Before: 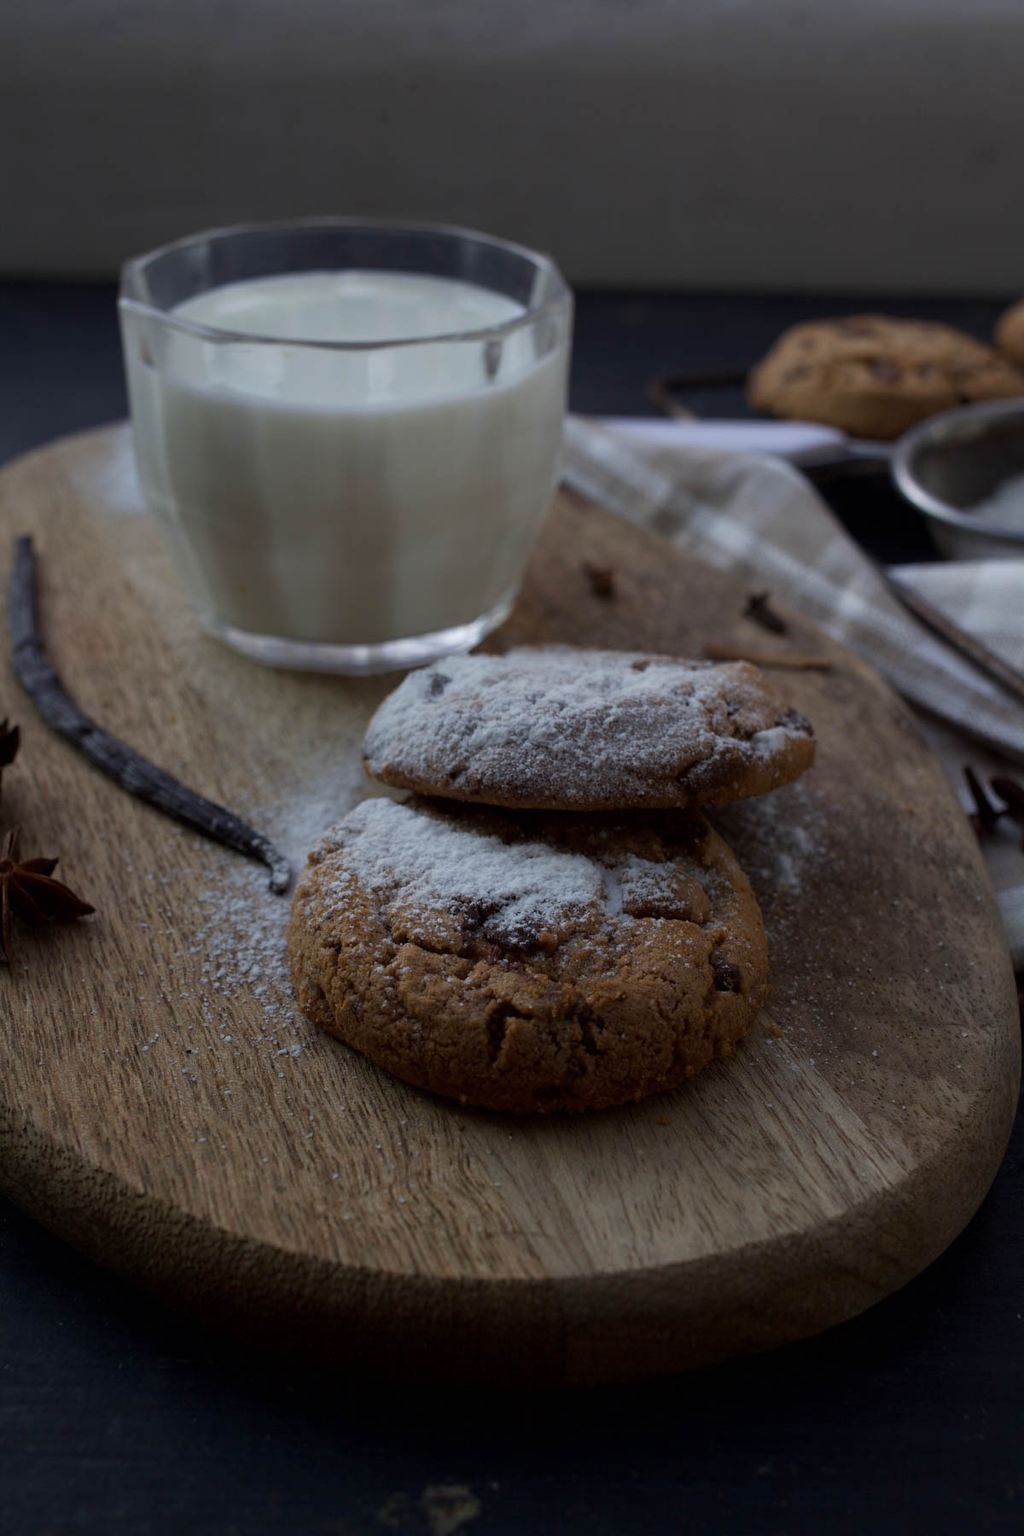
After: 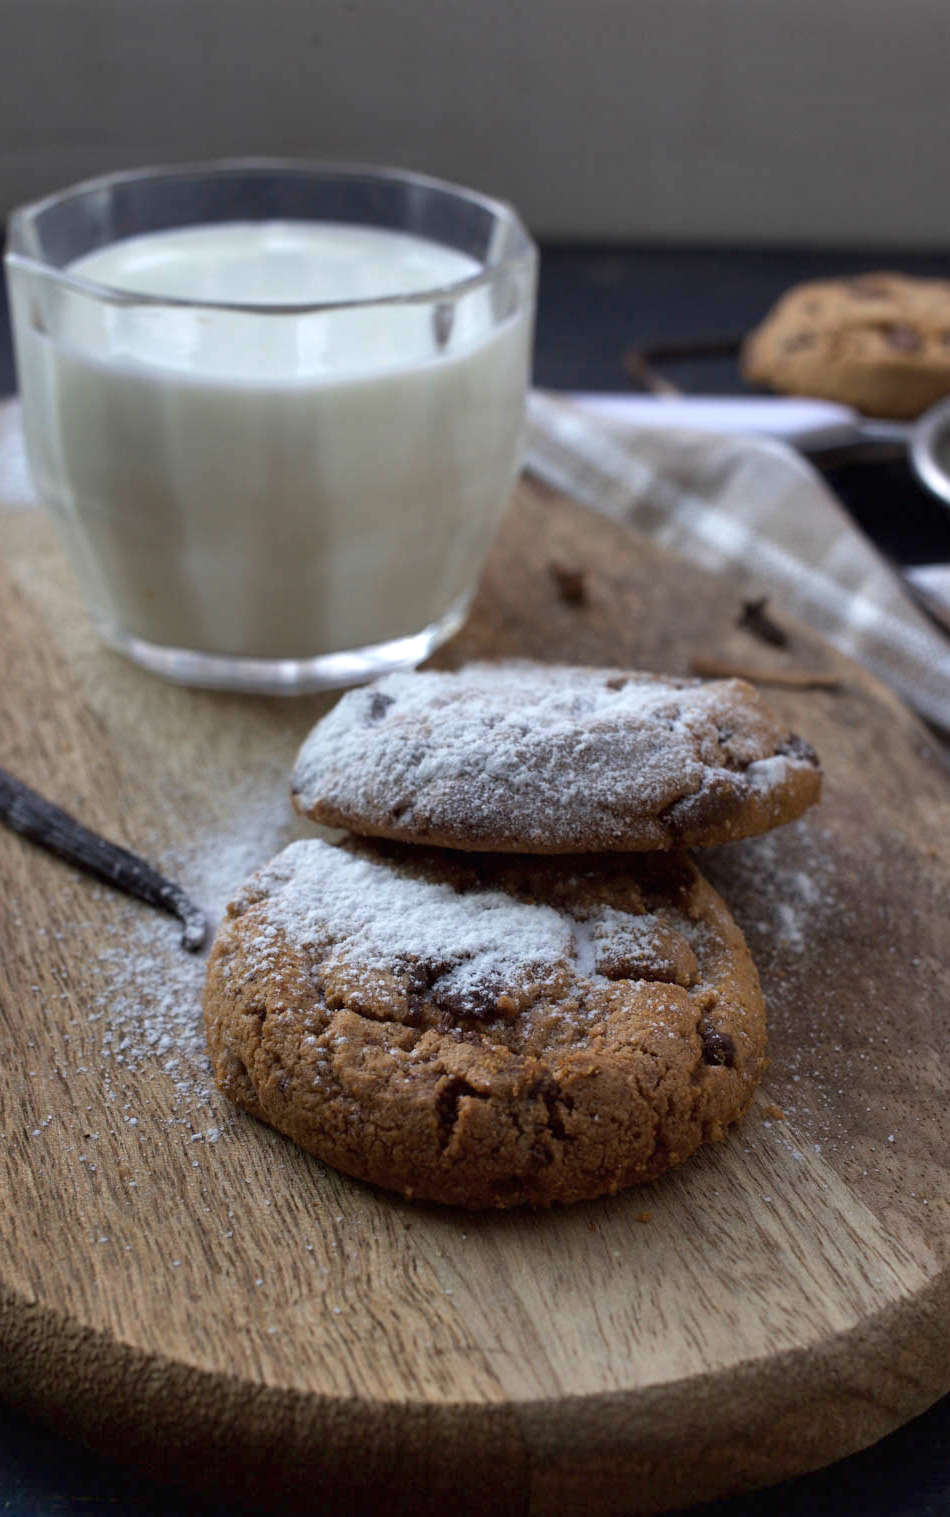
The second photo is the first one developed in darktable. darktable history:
crop: left 11.225%, top 5.381%, right 9.565%, bottom 10.314%
exposure: black level correction 0, exposure 0.9 EV, compensate highlight preservation false
shadows and highlights: white point adjustment 1, soften with gaussian
